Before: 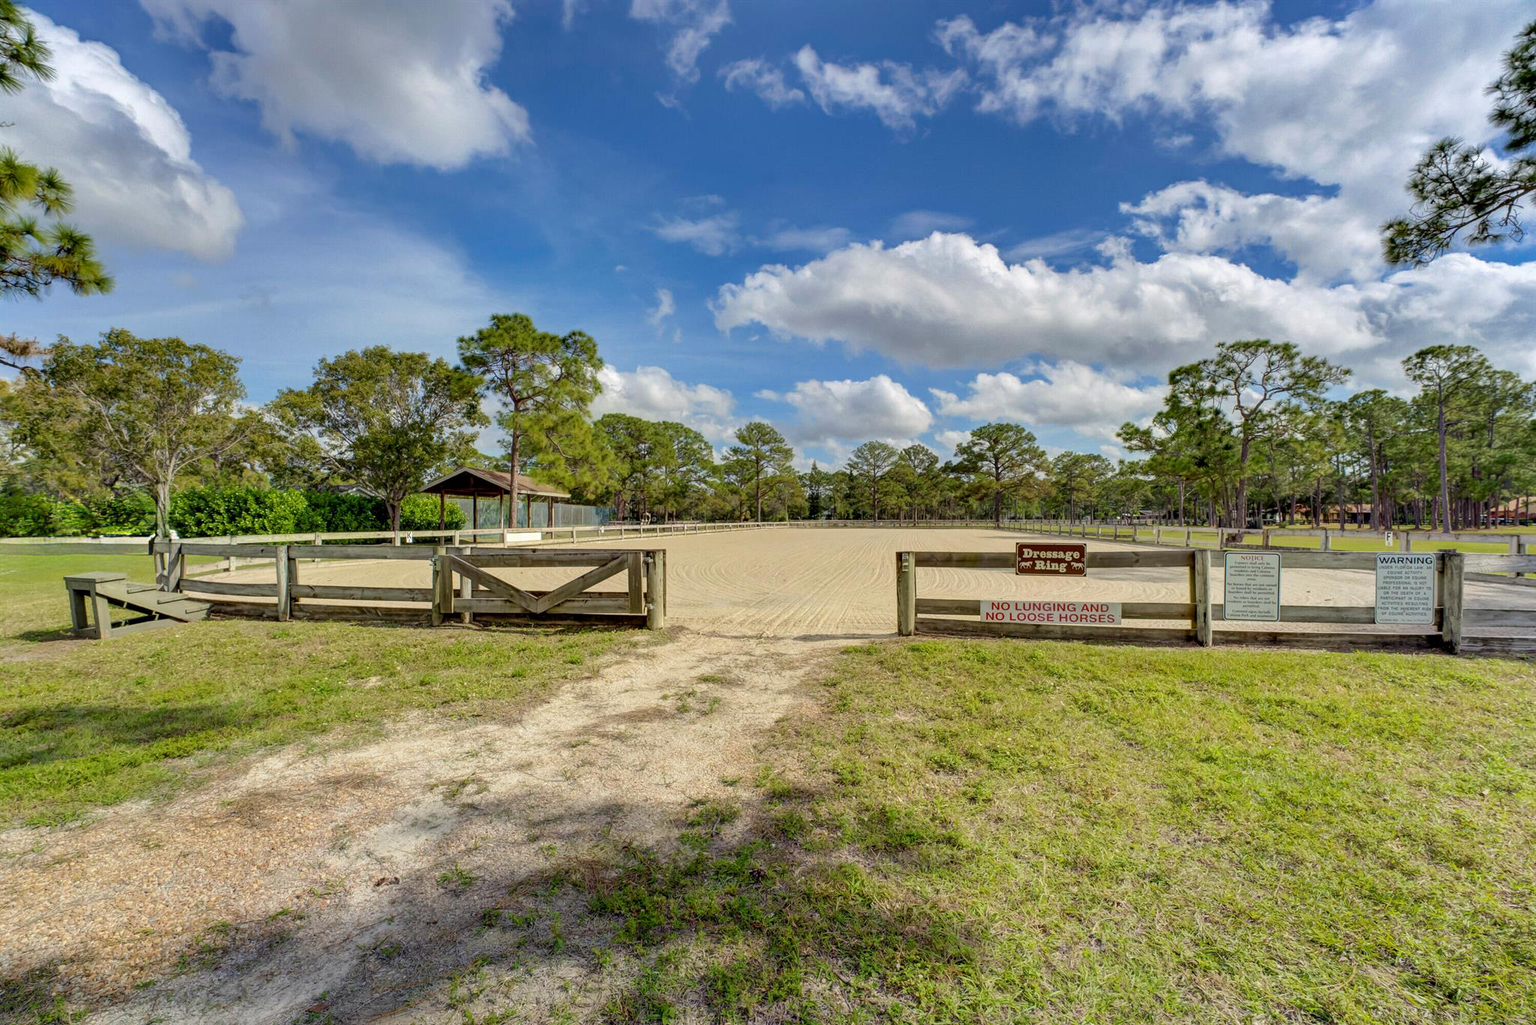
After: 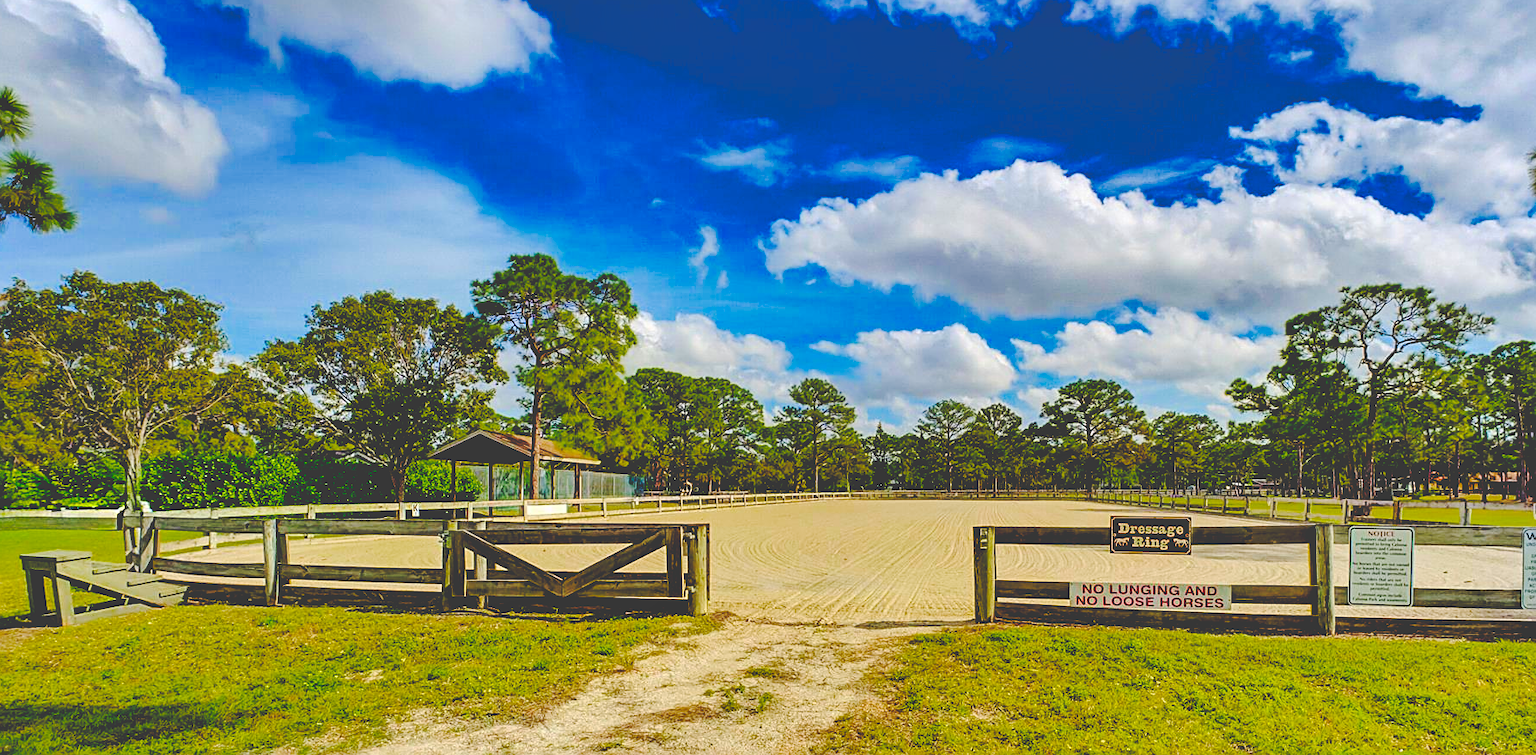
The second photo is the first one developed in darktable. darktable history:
sharpen: on, module defaults
exposure: black level correction 0.058, compensate highlight preservation false
color balance rgb: shadows lift › chroma 0.784%, shadows lift › hue 111.81°, global offset › hue 168.67°, linear chroma grading › global chroma 5.913%, perceptual saturation grading › global saturation 19.95%, global vibrance 6.782%, saturation formula JzAzBz (2021)
crop: left 3.04%, top 9.009%, right 9.607%, bottom 26.683%
base curve: curves: ch0 [(0, 0.024) (0.055, 0.065) (0.121, 0.166) (0.236, 0.319) (0.693, 0.726) (1, 1)], preserve colors none
shadows and highlights: shadows 20.95, highlights -37.24, soften with gaussian
contrast brightness saturation: brightness 0.092, saturation 0.195
